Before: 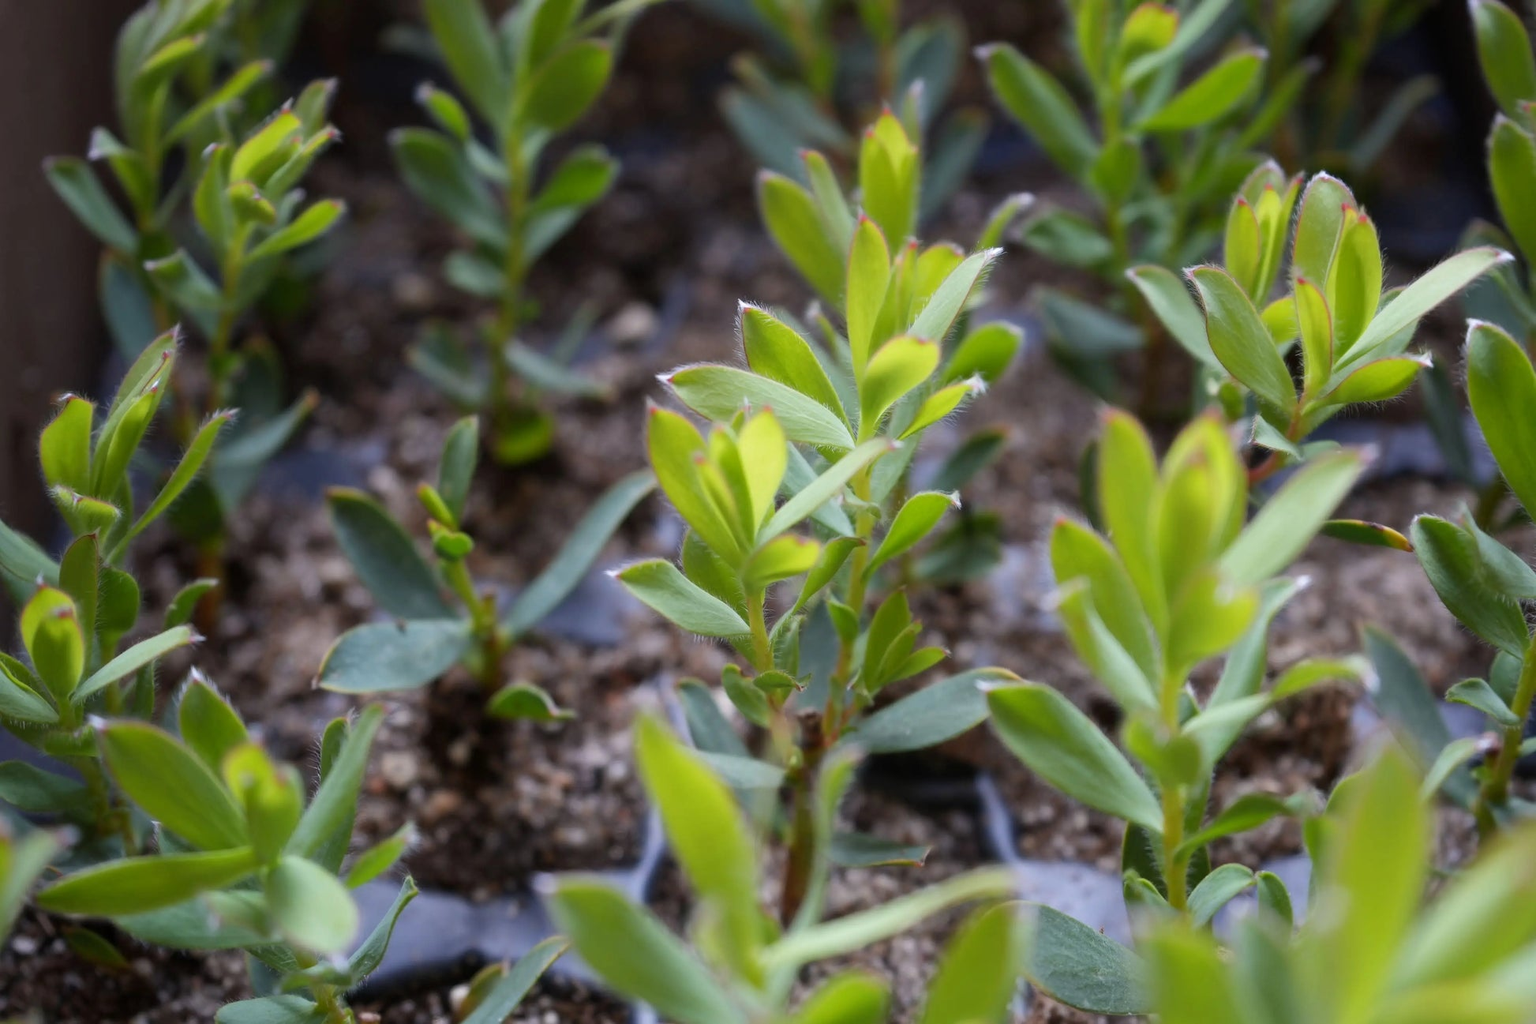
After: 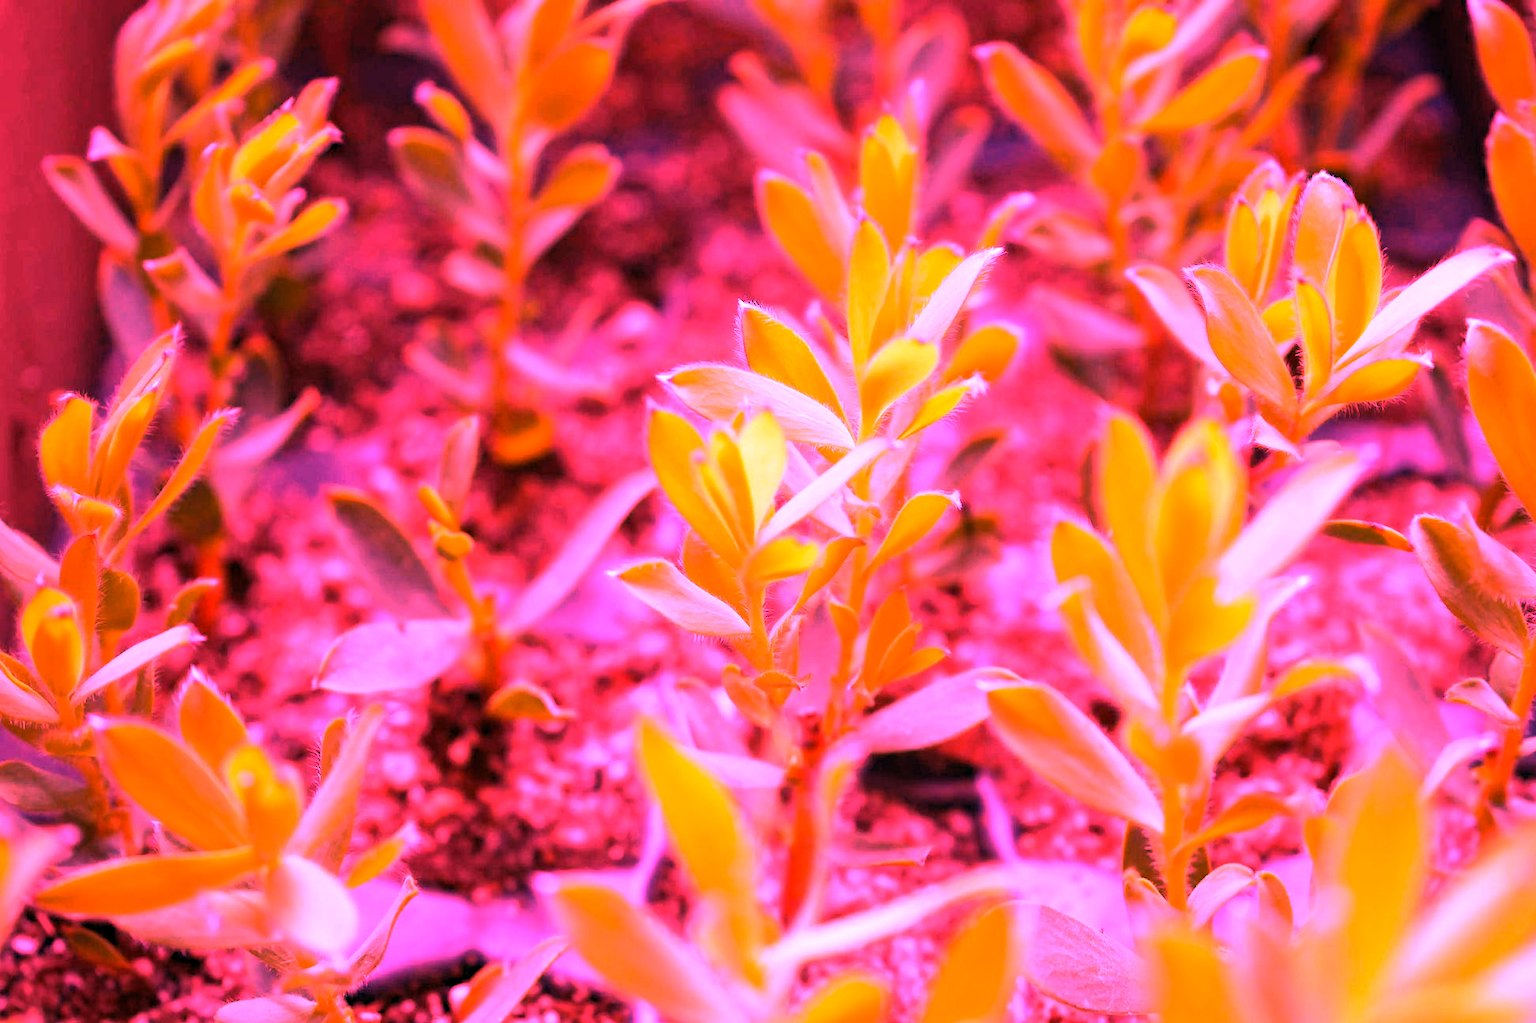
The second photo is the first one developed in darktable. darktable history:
haze removal: strength 0.29, distance 0.25, compatibility mode true, adaptive false
white balance: red 4.26, blue 1.802
